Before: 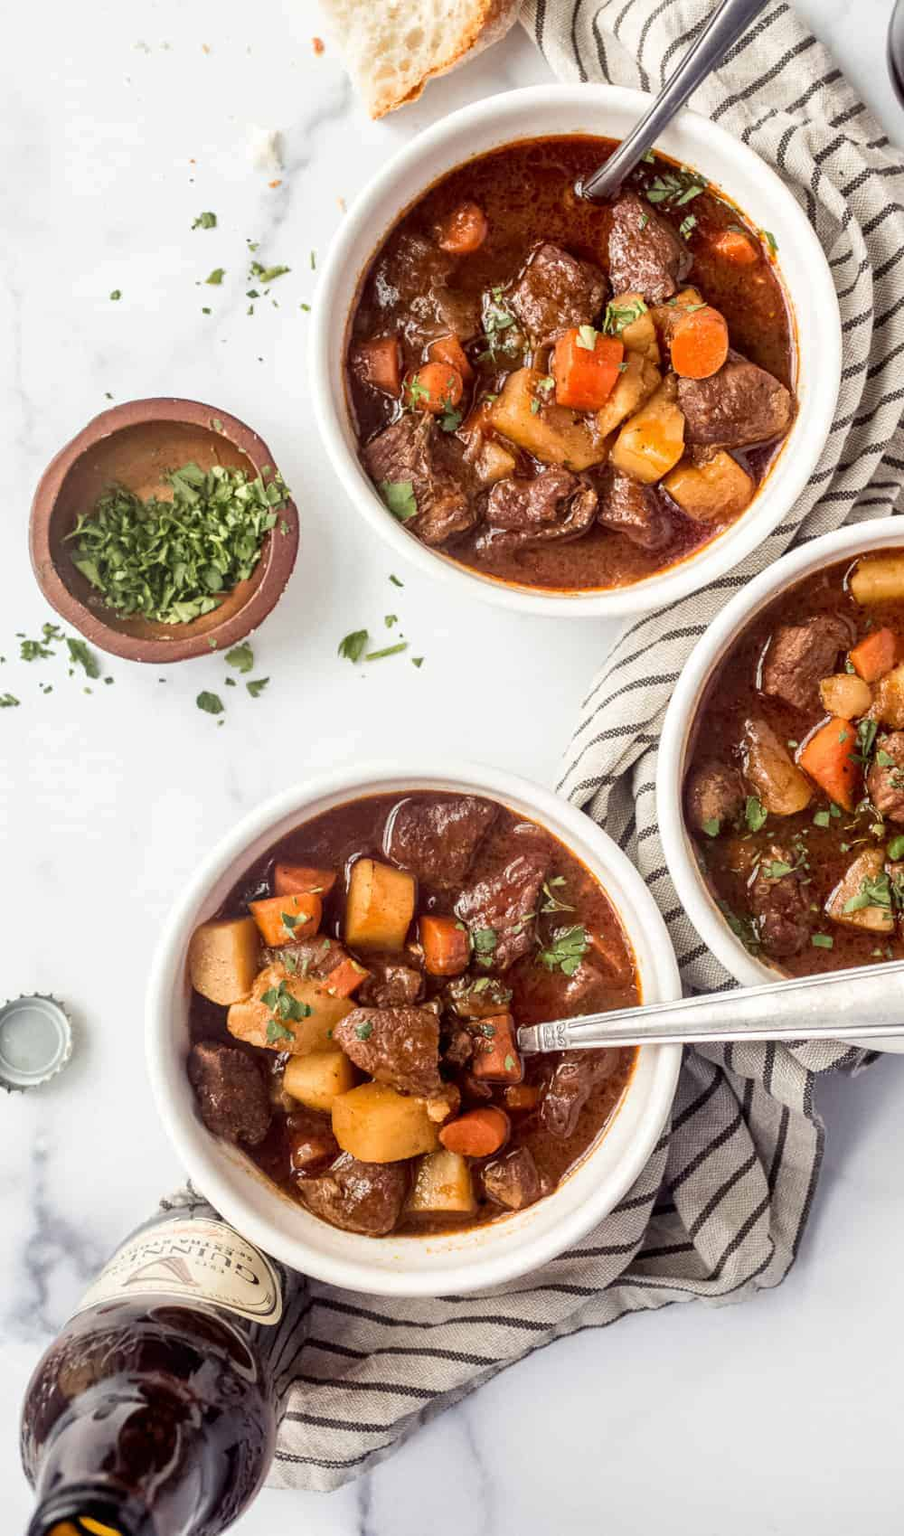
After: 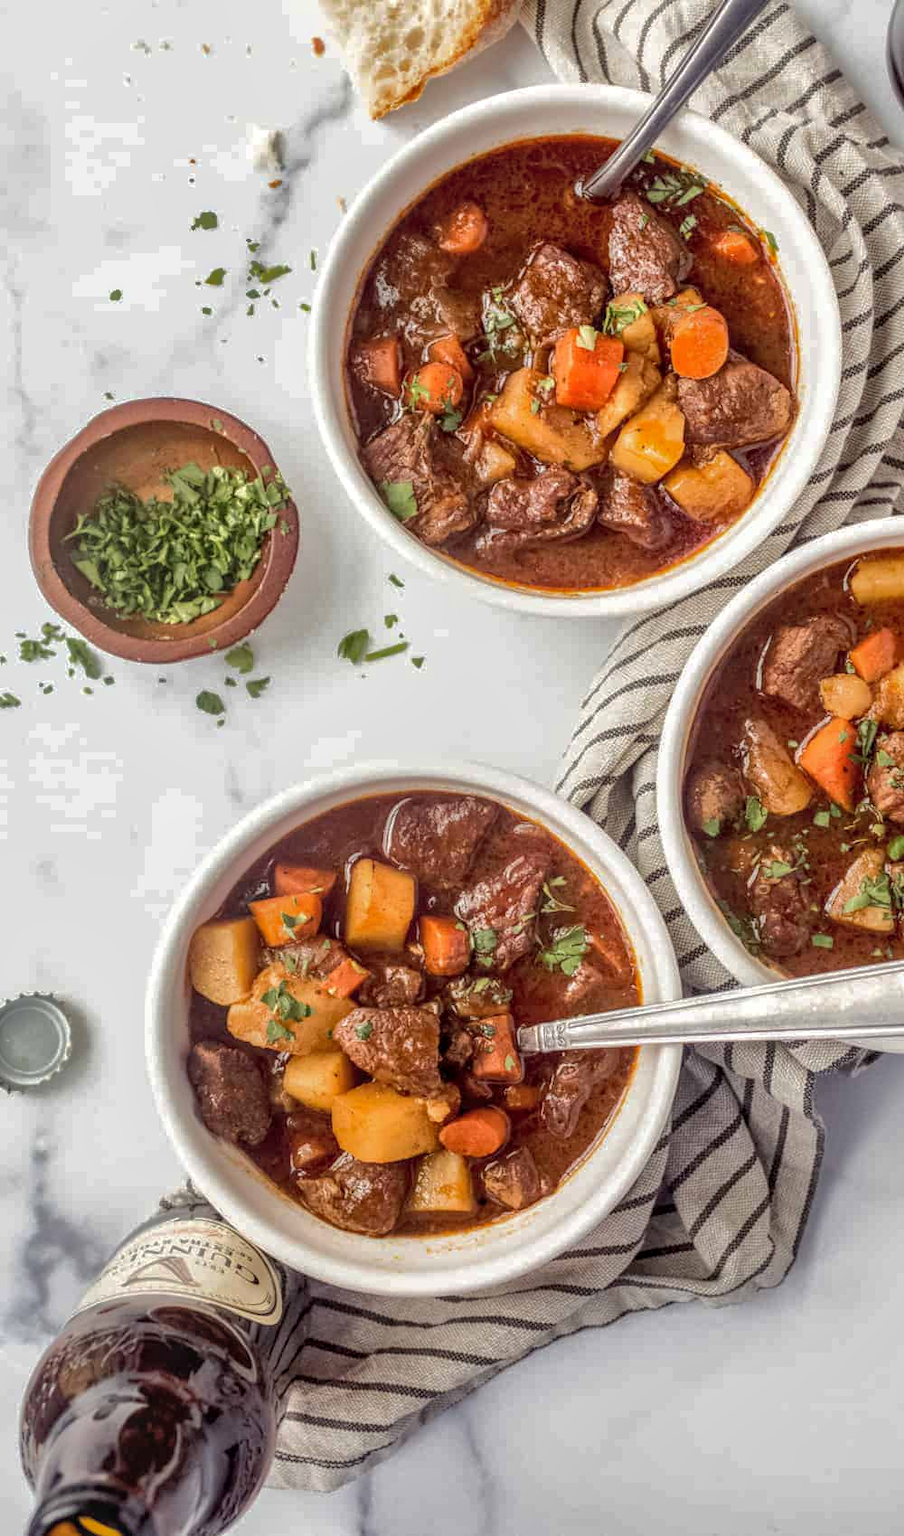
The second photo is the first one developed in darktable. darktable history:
local contrast: highlights 3%, shadows 2%, detail 133%
shadows and highlights: shadows 39.81, highlights -60.04
